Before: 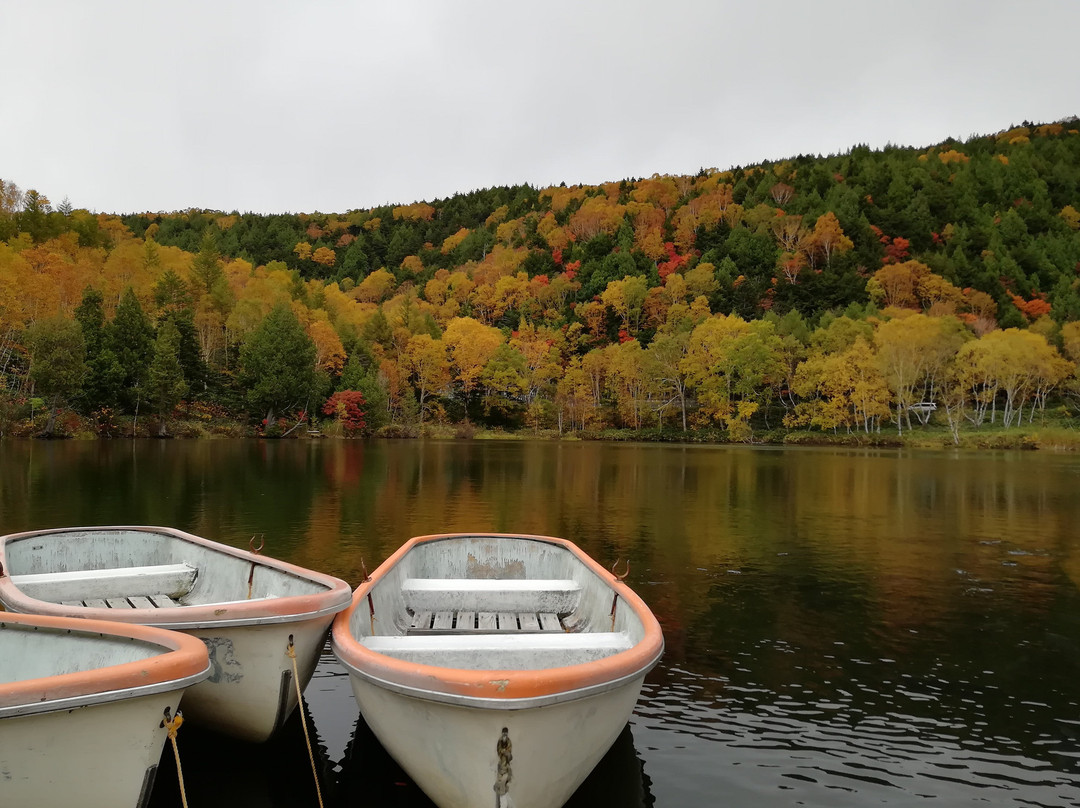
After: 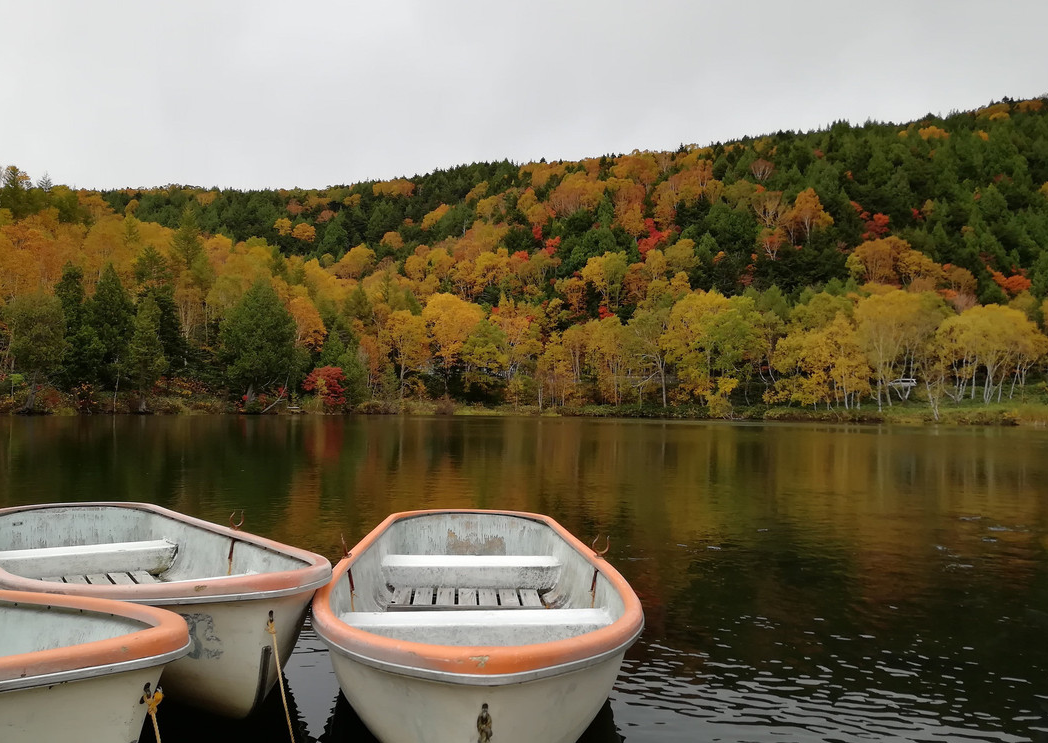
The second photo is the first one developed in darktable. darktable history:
crop: left 1.903%, top 3.078%, right 1.001%, bottom 4.957%
